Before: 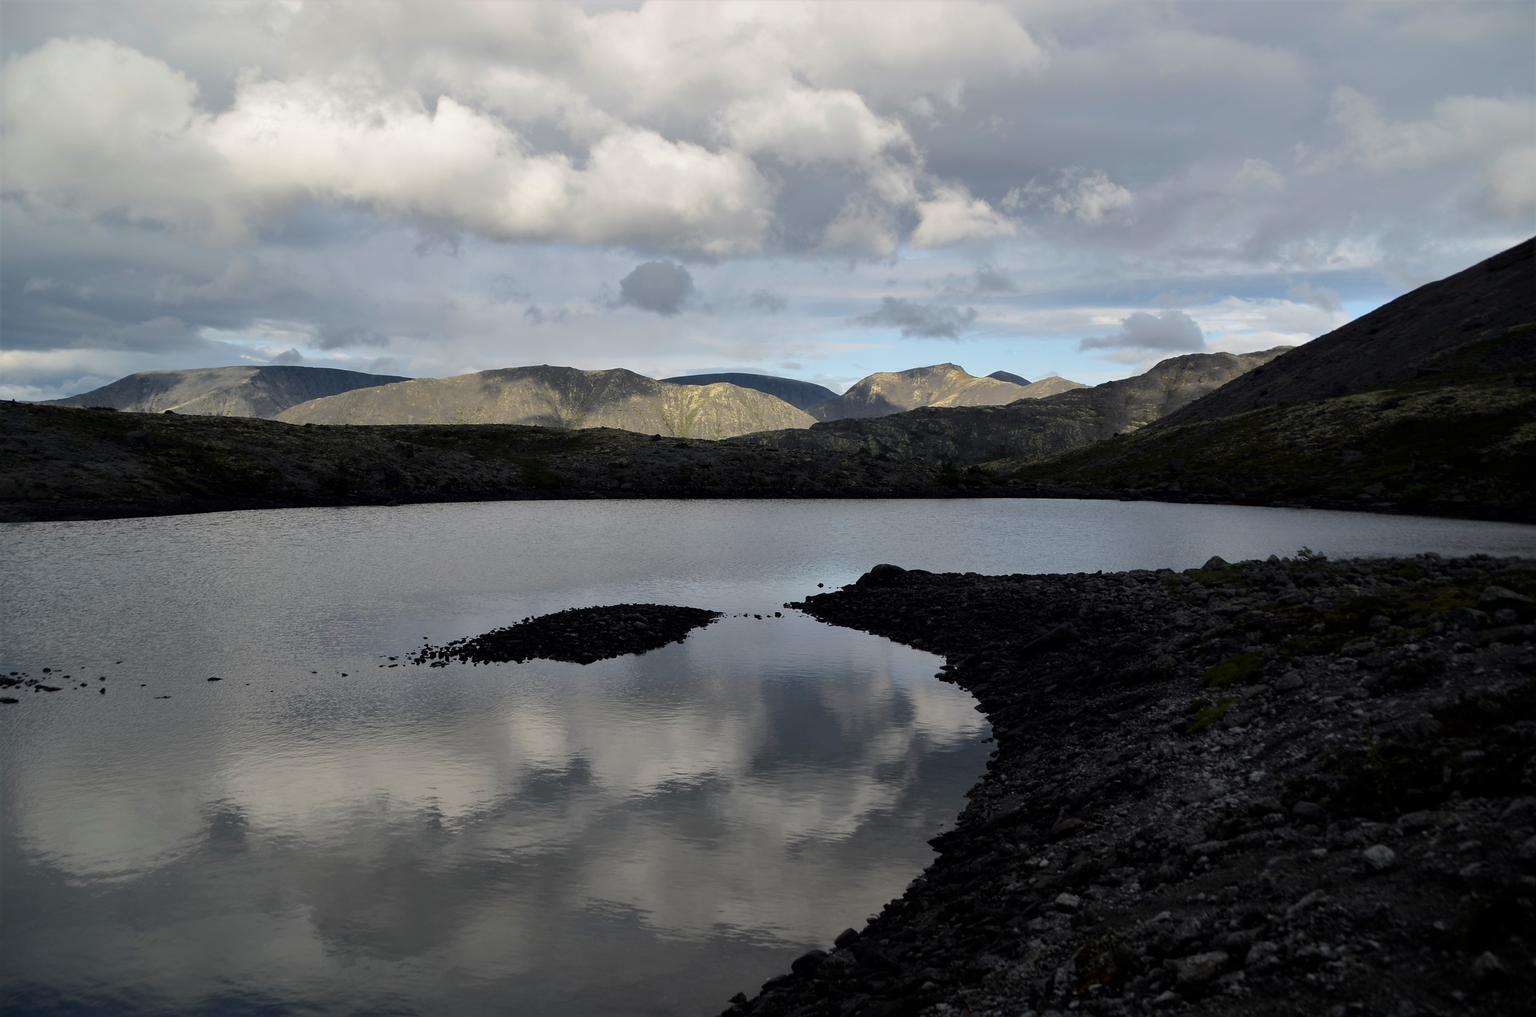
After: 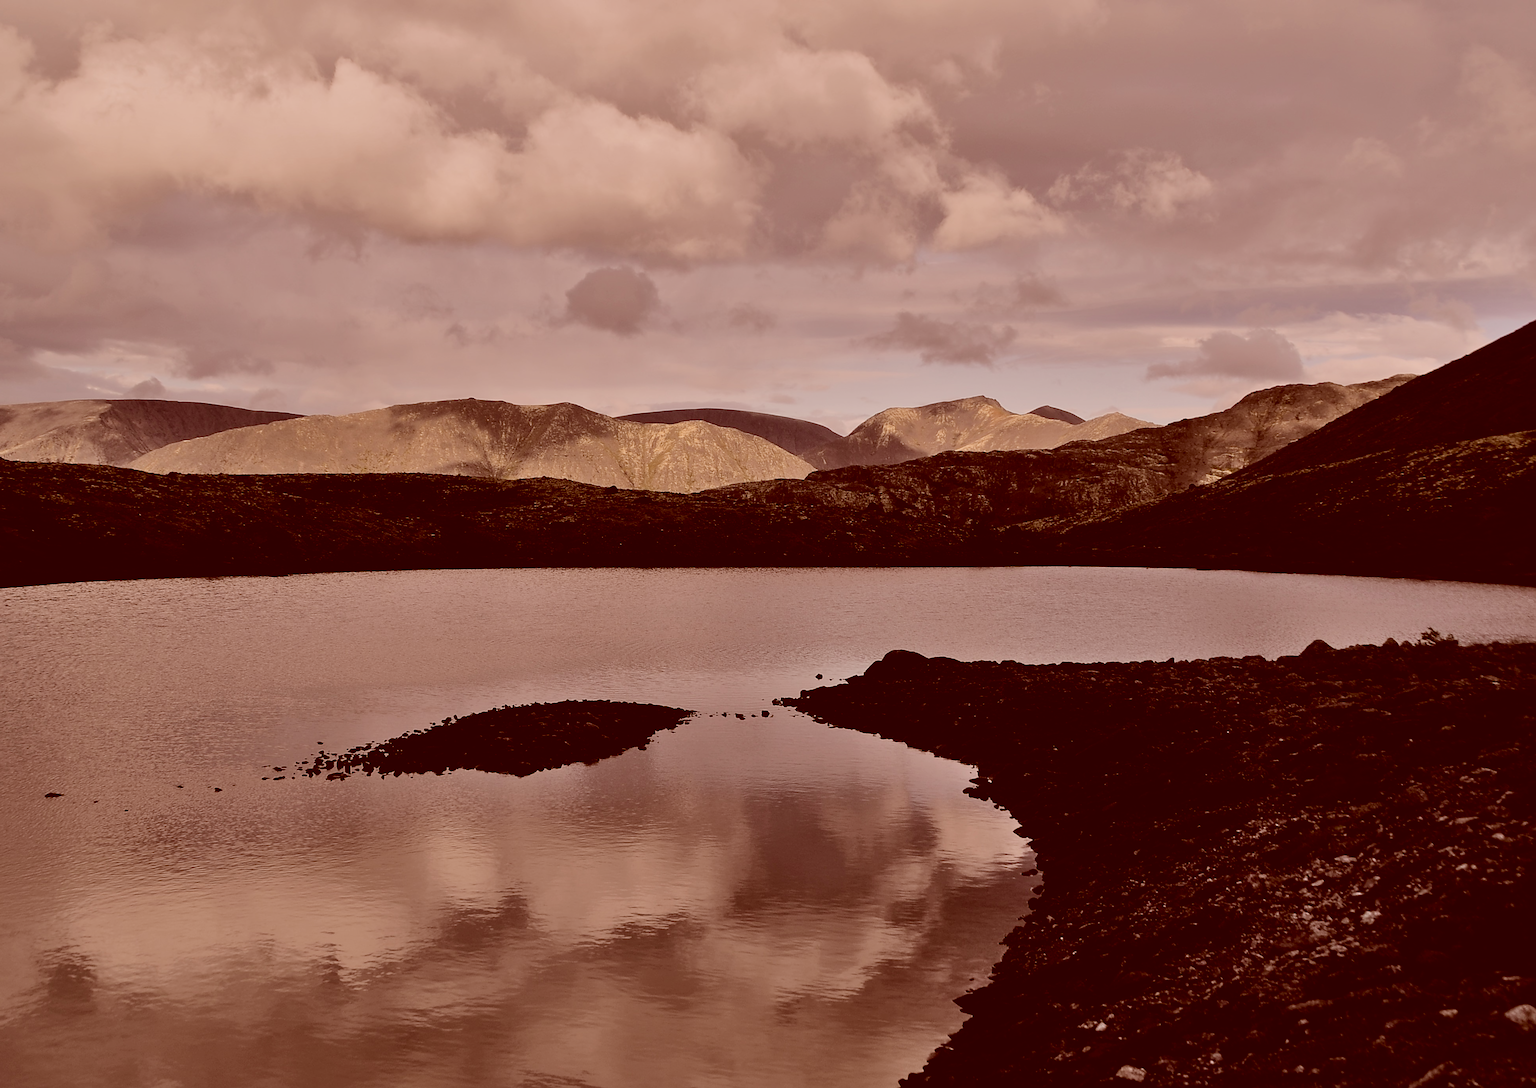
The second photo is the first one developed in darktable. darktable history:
crop: left 11.205%, top 4.929%, right 9.585%, bottom 10.305%
color correction: highlights a* 9.45, highlights b* 8.63, shadows a* 39.37, shadows b* 39.32, saturation 0.785
color zones: curves: ch2 [(0, 0.5) (0.143, 0.5) (0.286, 0.416) (0.429, 0.5) (0.571, 0.5) (0.714, 0.5) (0.857, 0.5) (1, 0.5)]
sharpen: on, module defaults
filmic rgb: black relative exposure -7.65 EV, white relative exposure 4.56 EV, hardness 3.61
shadows and highlights: low approximation 0.01, soften with gaussian
